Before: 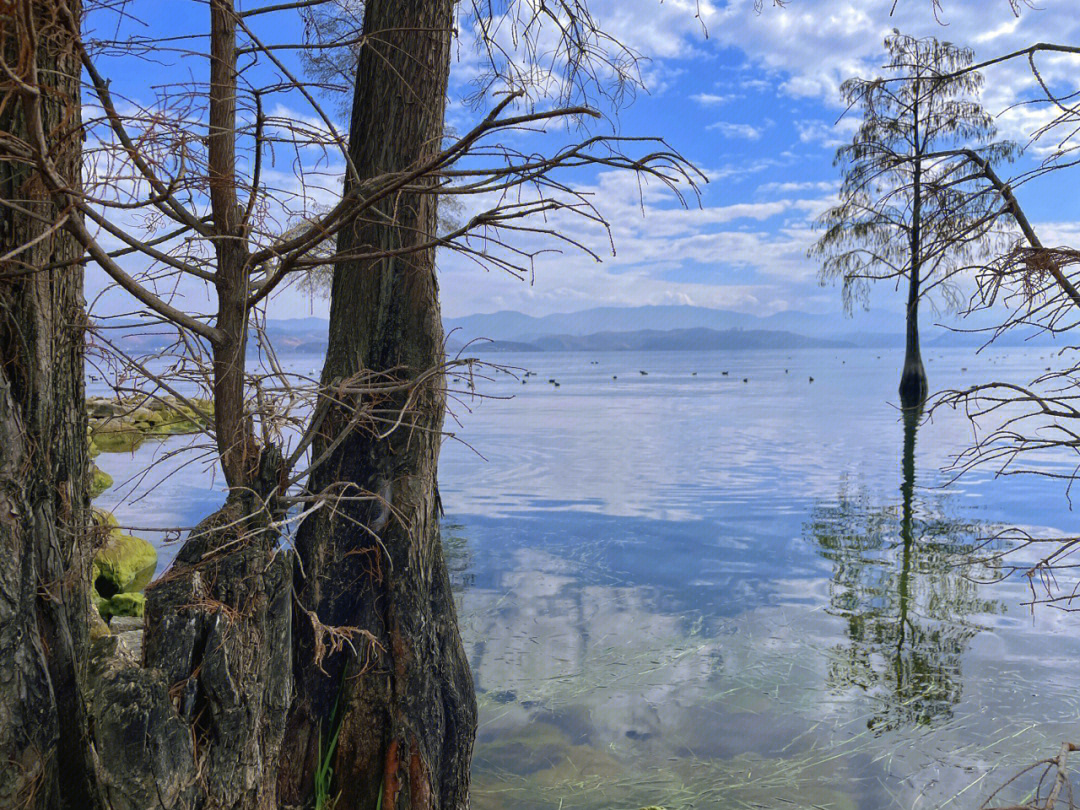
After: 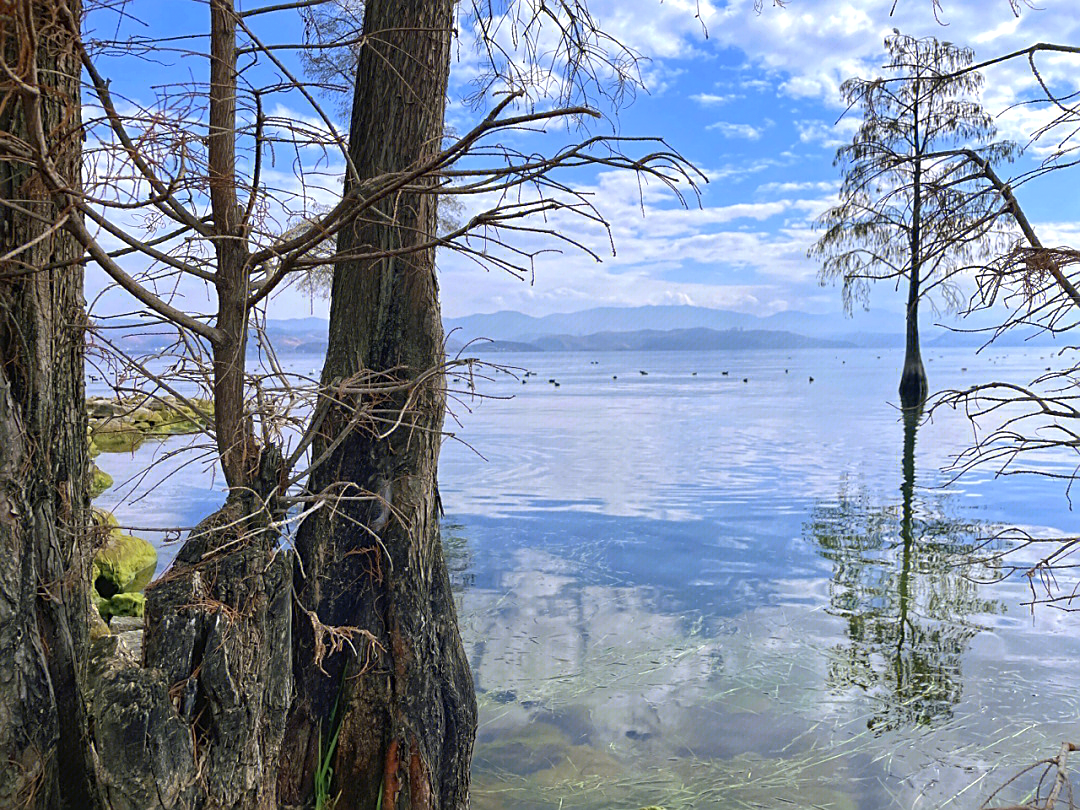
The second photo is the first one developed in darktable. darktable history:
exposure: exposure 0.401 EV, compensate highlight preservation false
sharpen: on, module defaults
